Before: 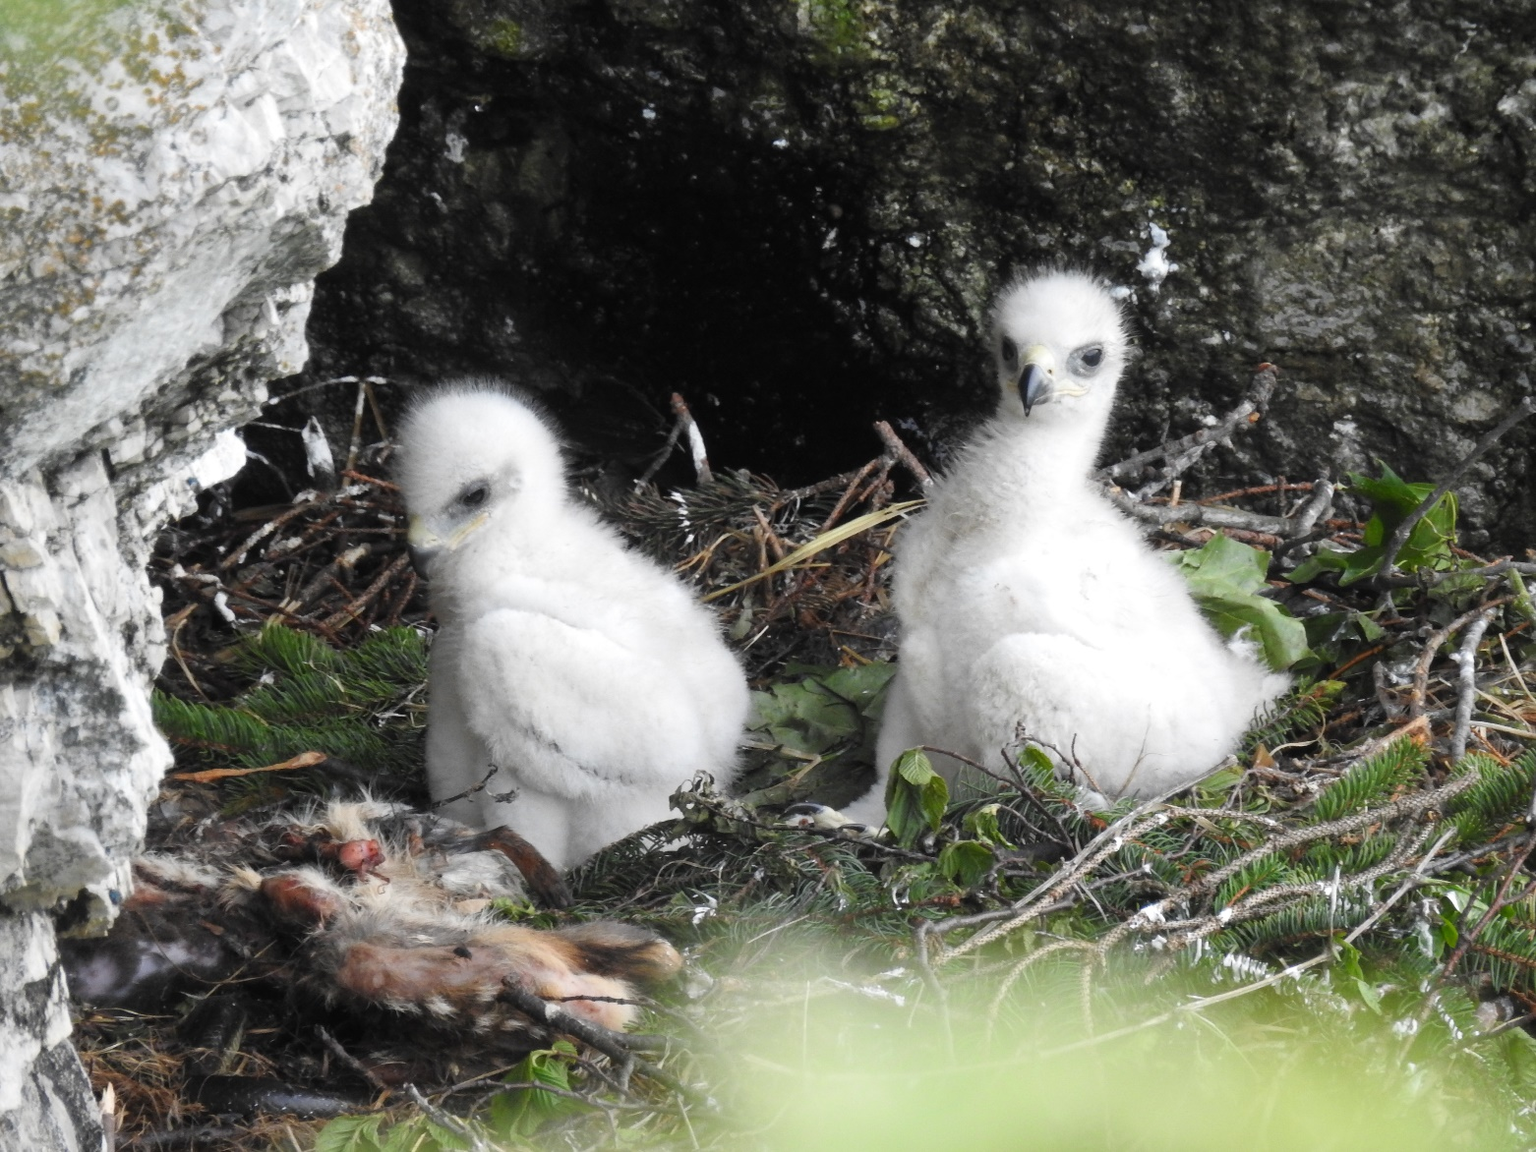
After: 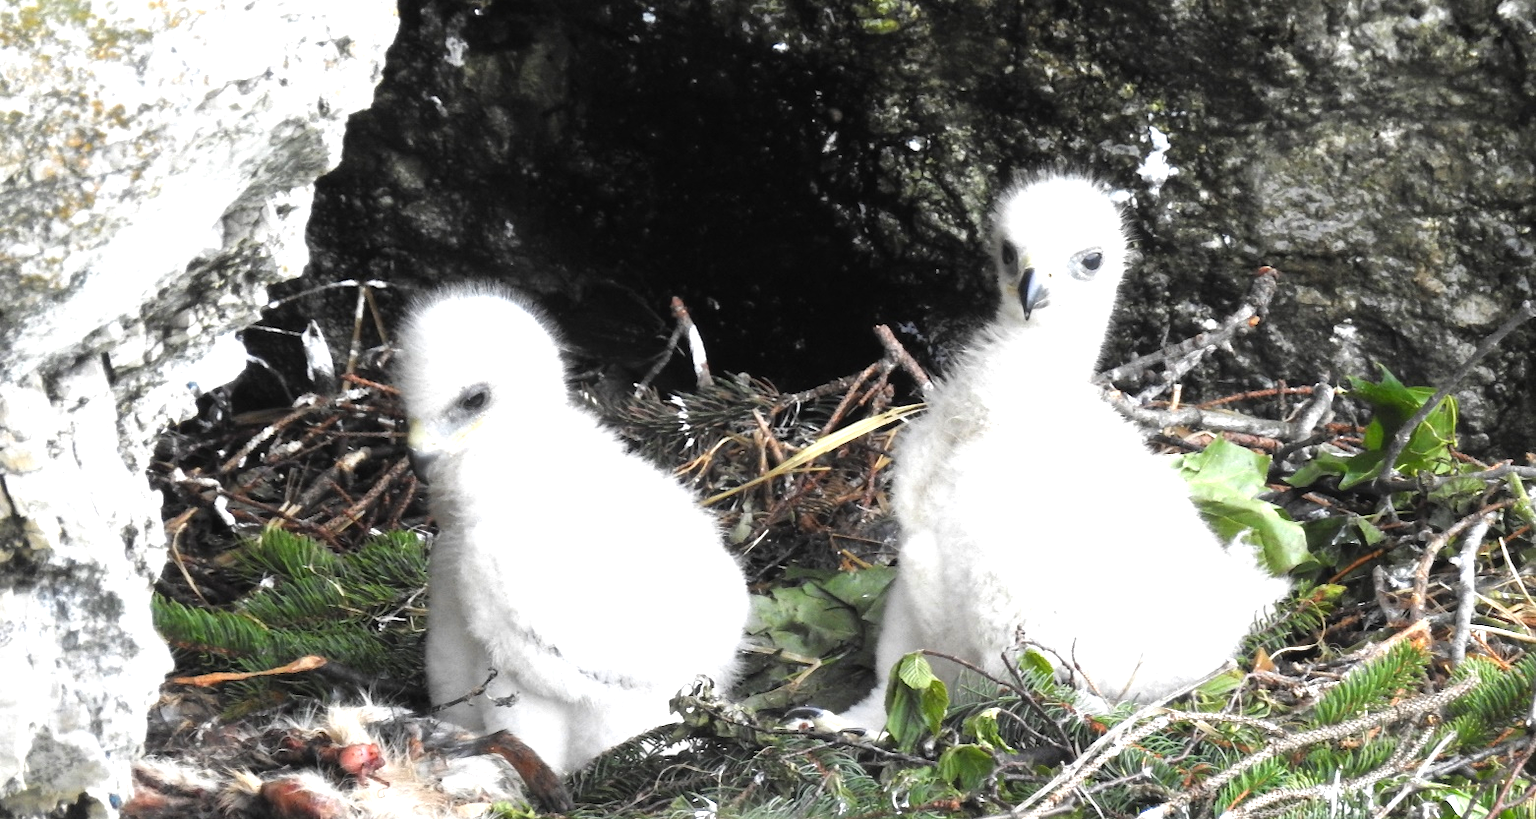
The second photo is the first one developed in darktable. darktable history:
crop and rotate: top 8.413%, bottom 20.458%
exposure: black level correction 0, exposure 0.703 EV, compensate highlight preservation false
tone equalizer: -8 EV -0.449 EV, -7 EV -0.404 EV, -6 EV -0.342 EV, -5 EV -0.237 EV, -3 EV 0.211 EV, -2 EV 0.34 EV, -1 EV 0.39 EV, +0 EV 0.406 EV
